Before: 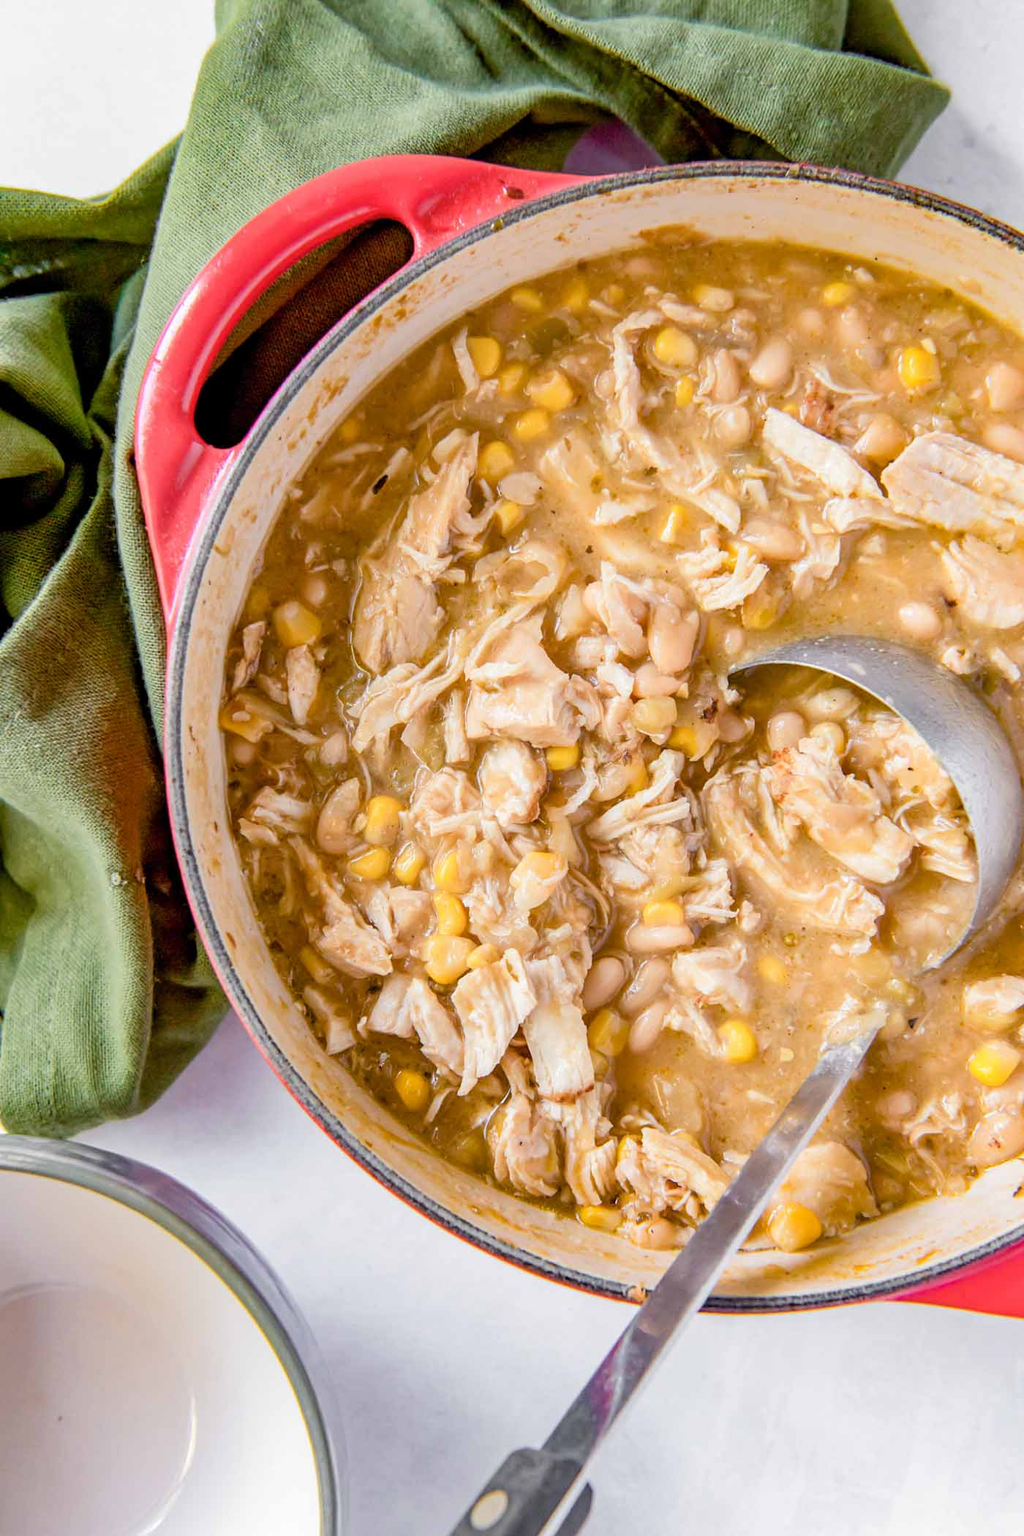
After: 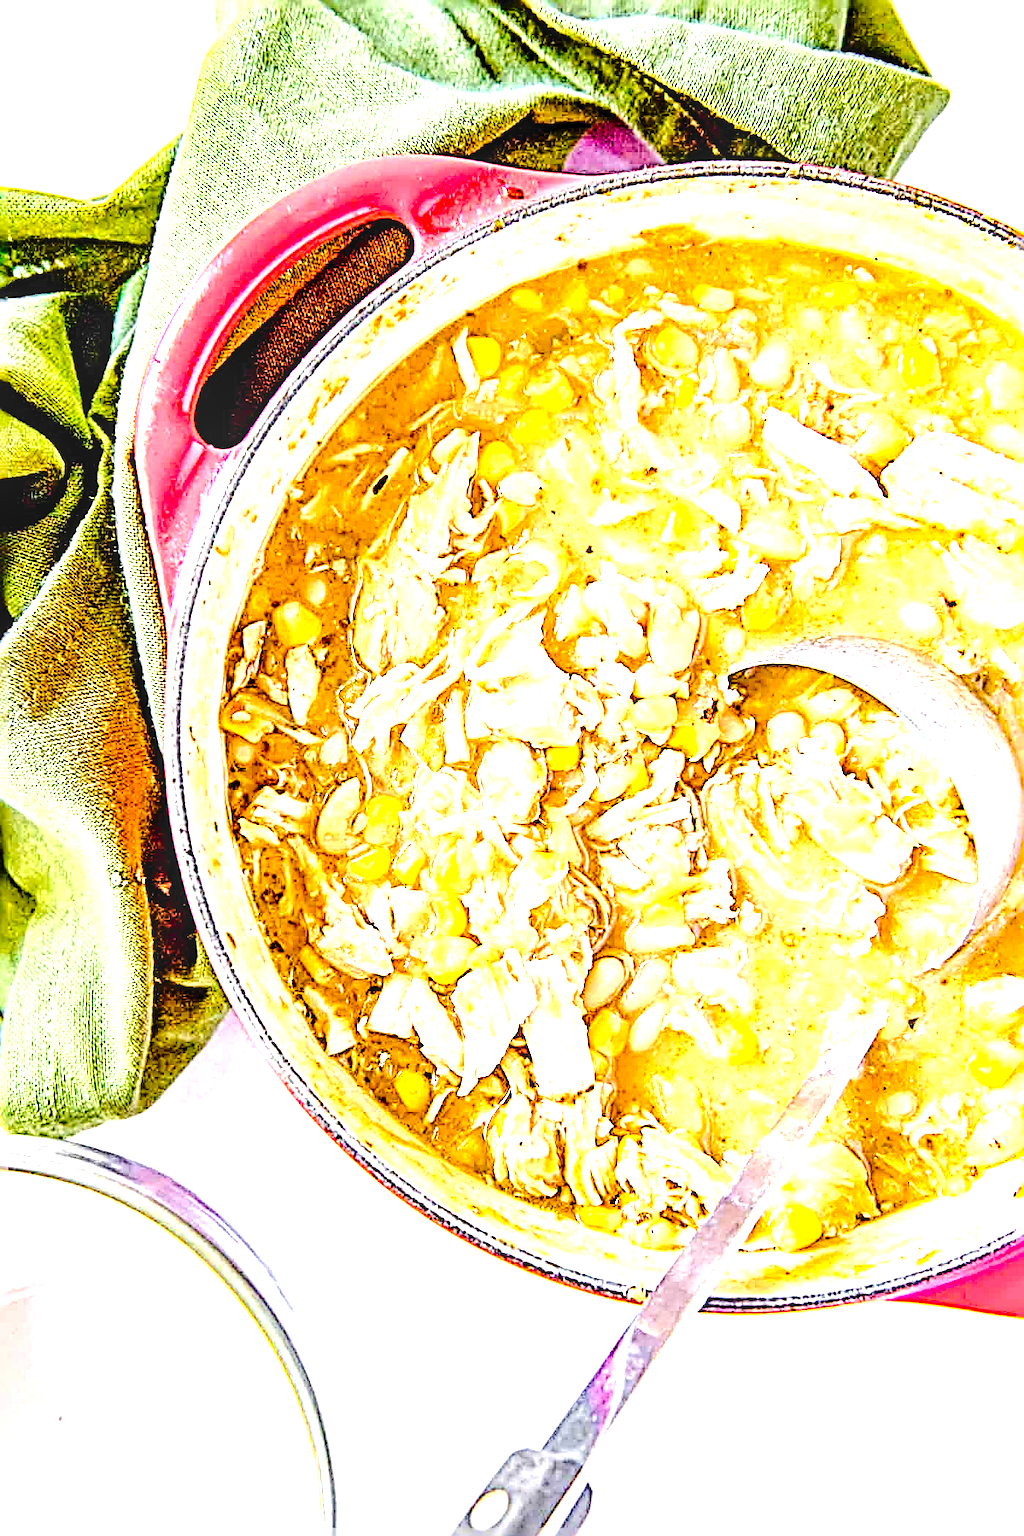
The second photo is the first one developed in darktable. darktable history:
color balance rgb: perceptual saturation grading › global saturation 20%, perceptual saturation grading › highlights -14.314%, perceptual saturation grading › shadows 50.031%, global vibrance 20%
sharpen: radius 4.009, amount 1.988
base curve: curves: ch0 [(0, 0) (0.073, 0.04) (0.157, 0.139) (0.492, 0.492) (0.758, 0.758) (1, 1)], preserve colors none
tone curve: curves: ch0 [(0, 0) (0.003, 0.013) (0.011, 0.016) (0.025, 0.021) (0.044, 0.029) (0.069, 0.039) (0.1, 0.056) (0.136, 0.085) (0.177, 0.14) (0.224, 0.201) (0.277, 0.28) (0.335, 0.372) (0.399, 0.475) (0.468, 0.567) (0.543, 0.643) (0.623, 0.722) (0.709, 0.801) (0.801, 0.859) (0.898, 0.927) (1, 1)], color space Lab, independent channels, preserve colors none
local contrast: detail 144%
exposure: exposure 1.995 EV, compensate highlight preservation false
